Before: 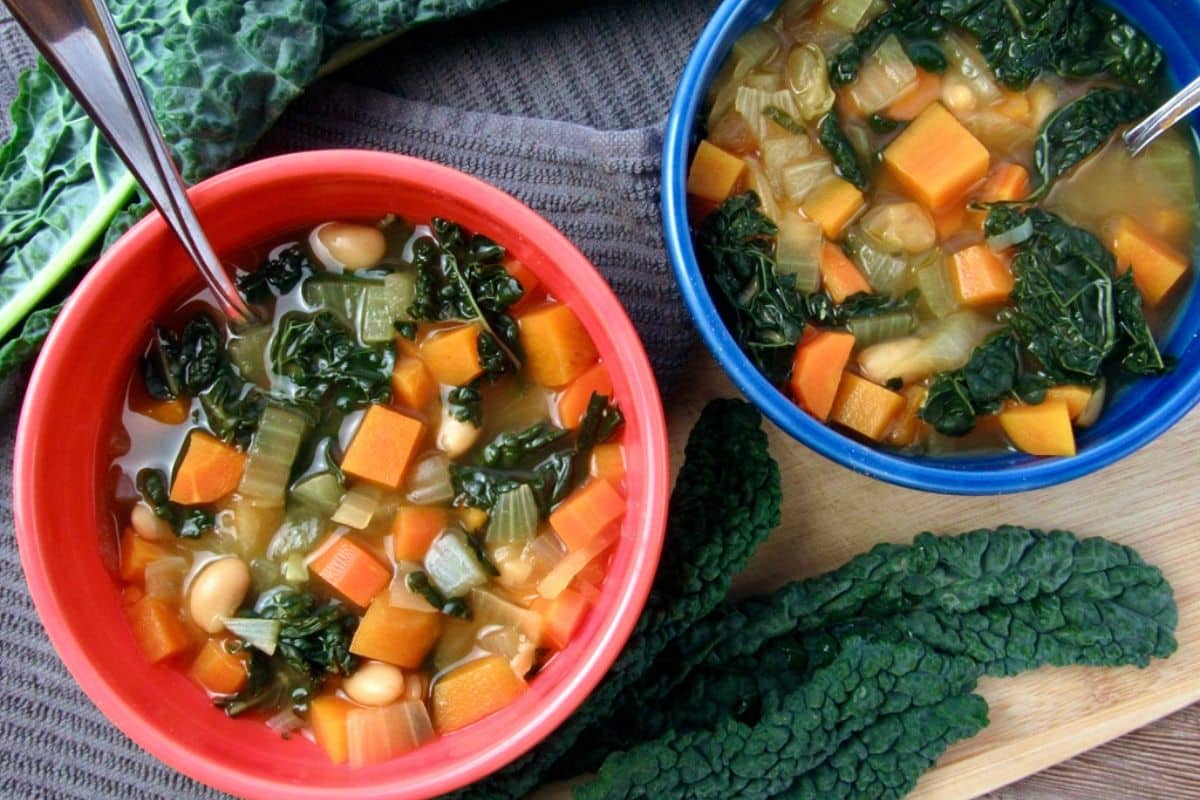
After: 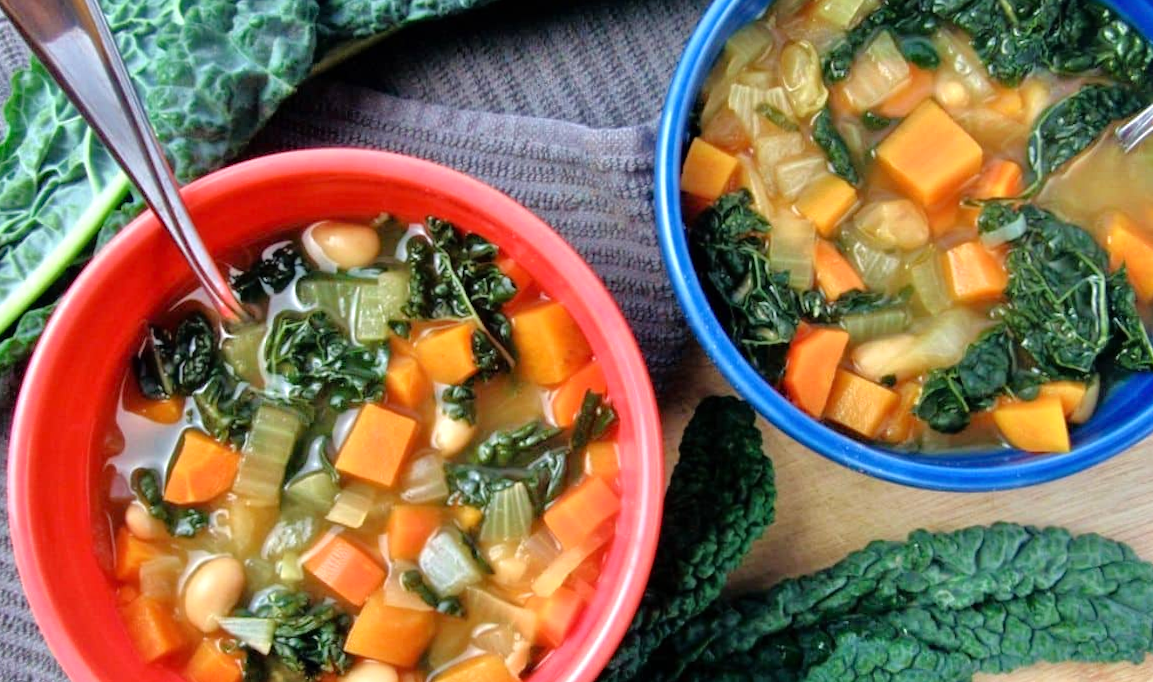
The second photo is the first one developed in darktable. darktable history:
crop and rotate: angle 0.2°, left 0.275%, right 3.127%, bottom 14.18%
tone equalizer: -7 EV 0.15 EV, -6 EV 0.6 EV, -5 EV 1.15 EV, -4 EV 1.33 EV, -3 EV 1.15 EV, -2 EV 0.6 EV, -1 EV 0.15 EV, mask exposure compensation -0.5 EV
